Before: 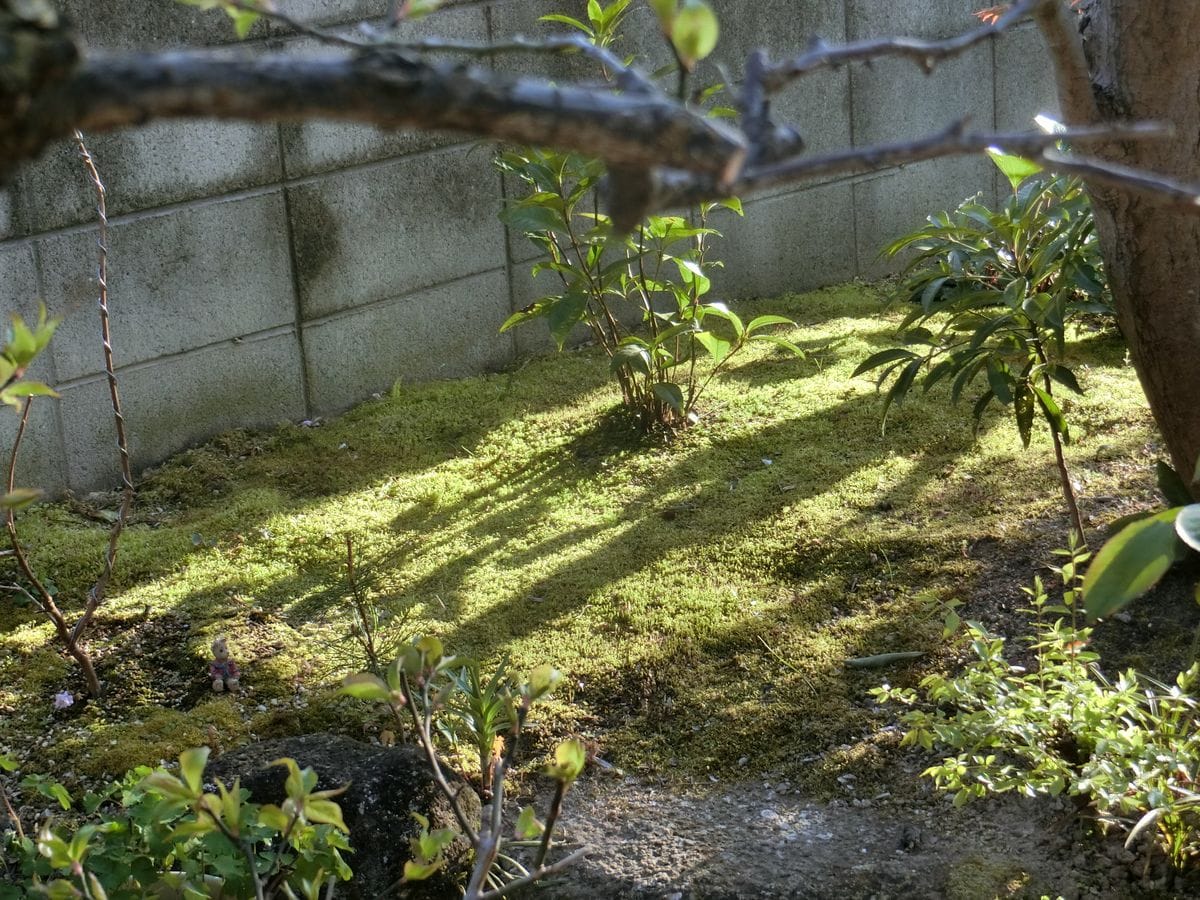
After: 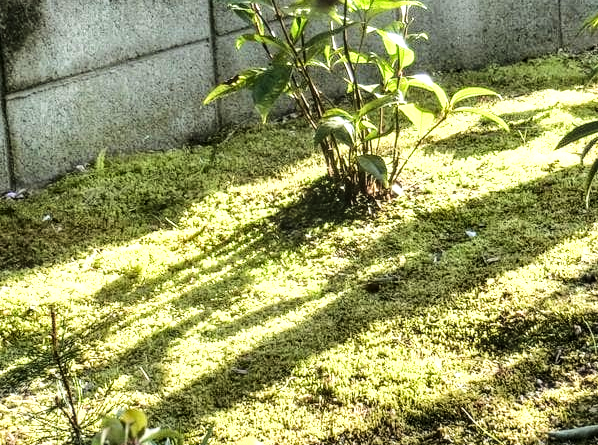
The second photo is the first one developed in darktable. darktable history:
local contrast: highlights 59%, detail 145%
base curve: curves: ch0 [(0, 0) (0.028, 0.03) (0.121, 0.232) (0.46, 0.748) (0.859, 0.968) (1, 1)], preserve colors average RGB
tone curve: curves: ch0 [(0, 0.036) (0.119, 0.115) (0.461, 0.479) (0.715, 0.767) (0.817, 0.865) (1, 0.998)]; ch1 [(0, 0) (0.377, 0.416) (0.44, 0.478) (0.487, 0.498) (0.514, 0.525) (0.538, 0.552) (0.67, 0.688) (1, 1)]; ch2 [(0, 0) (0.38, 0.405) (0.463, 0.445) (0.492, 0.486) (0.524, 0.541) (0.578, 0.59) (0.653, 0.658) (1, 1)], preserve colors none
crop: left 24.719%, top 25.423%, right 25.365%, bottom 25.108%
